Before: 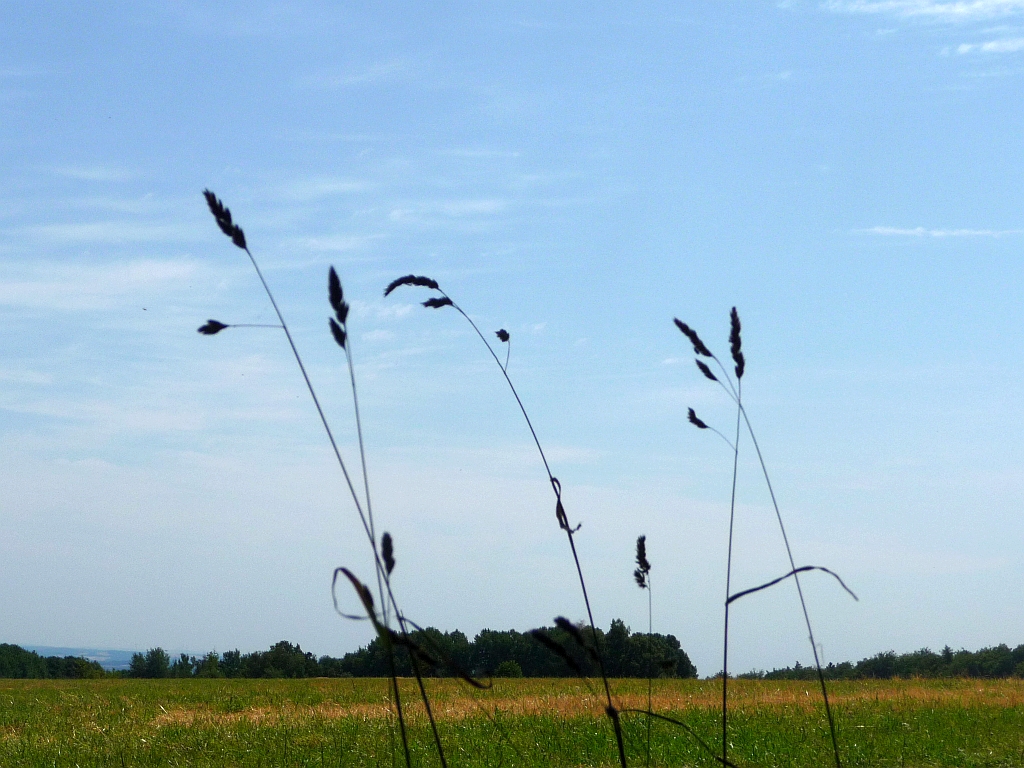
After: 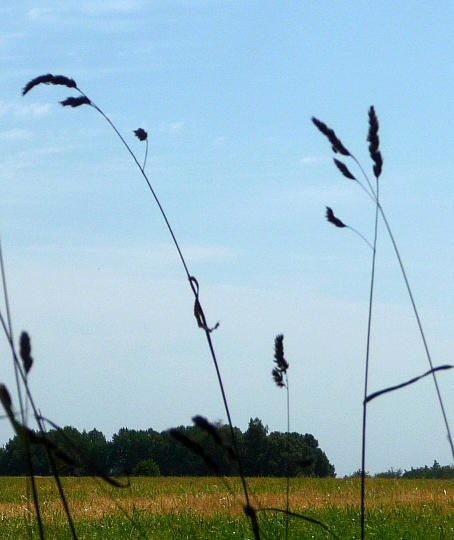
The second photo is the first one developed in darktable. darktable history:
crop: left 35.432%, top 26.233%, right 20.145%, bottom 3.432%
white balance: red 0.978, blue 0.999
